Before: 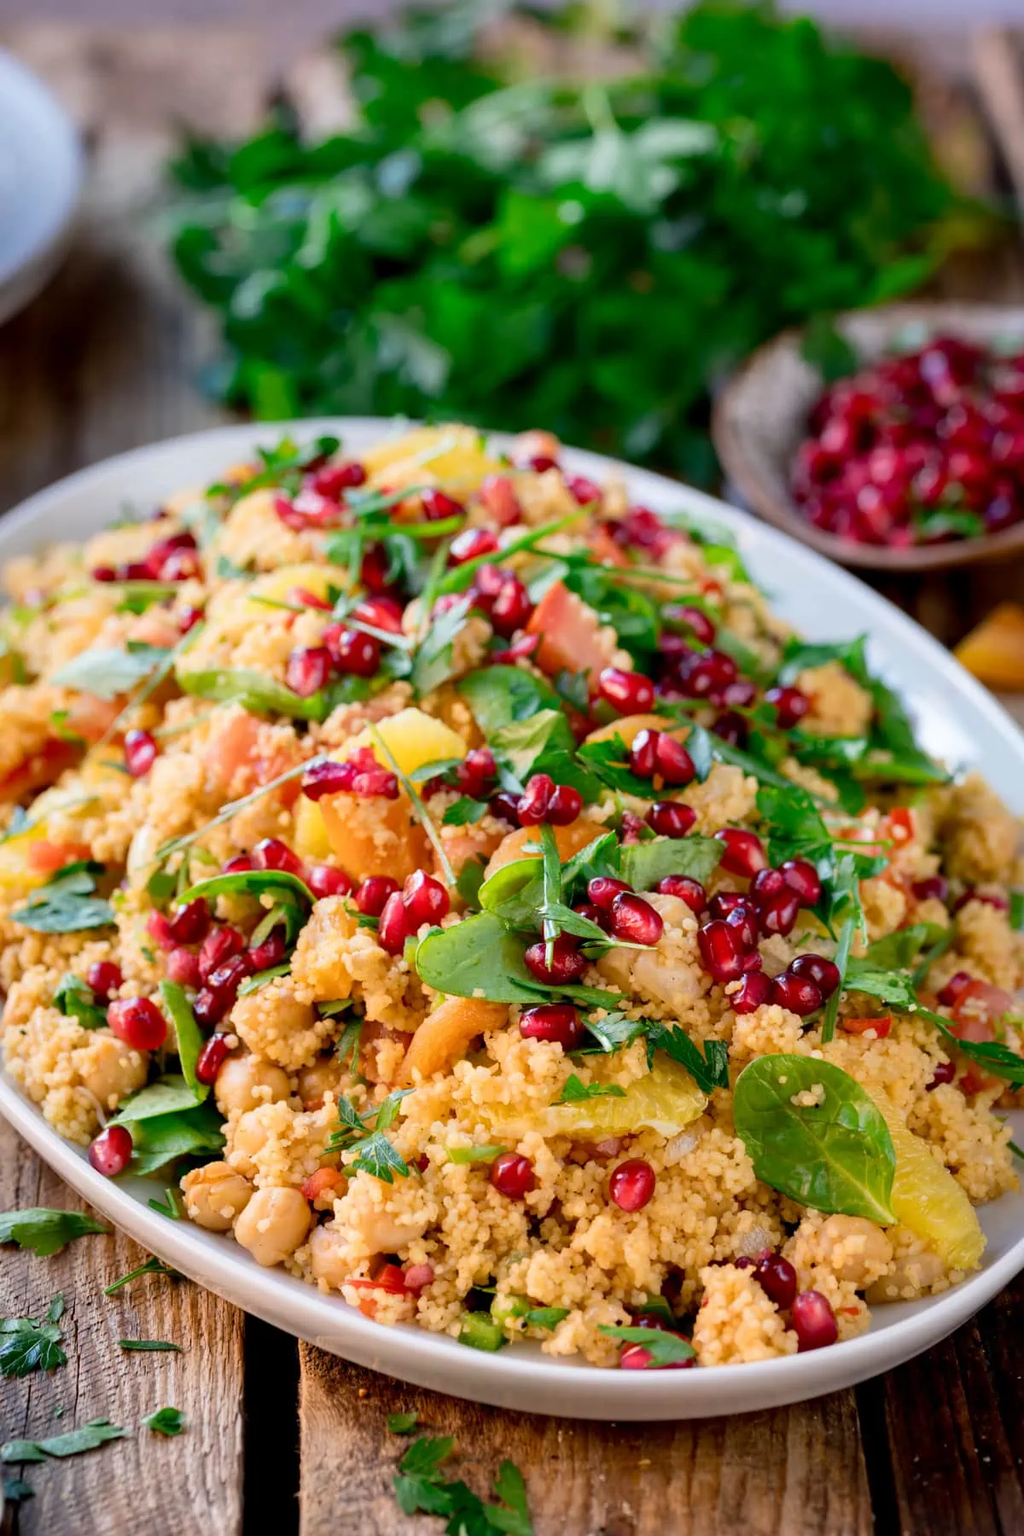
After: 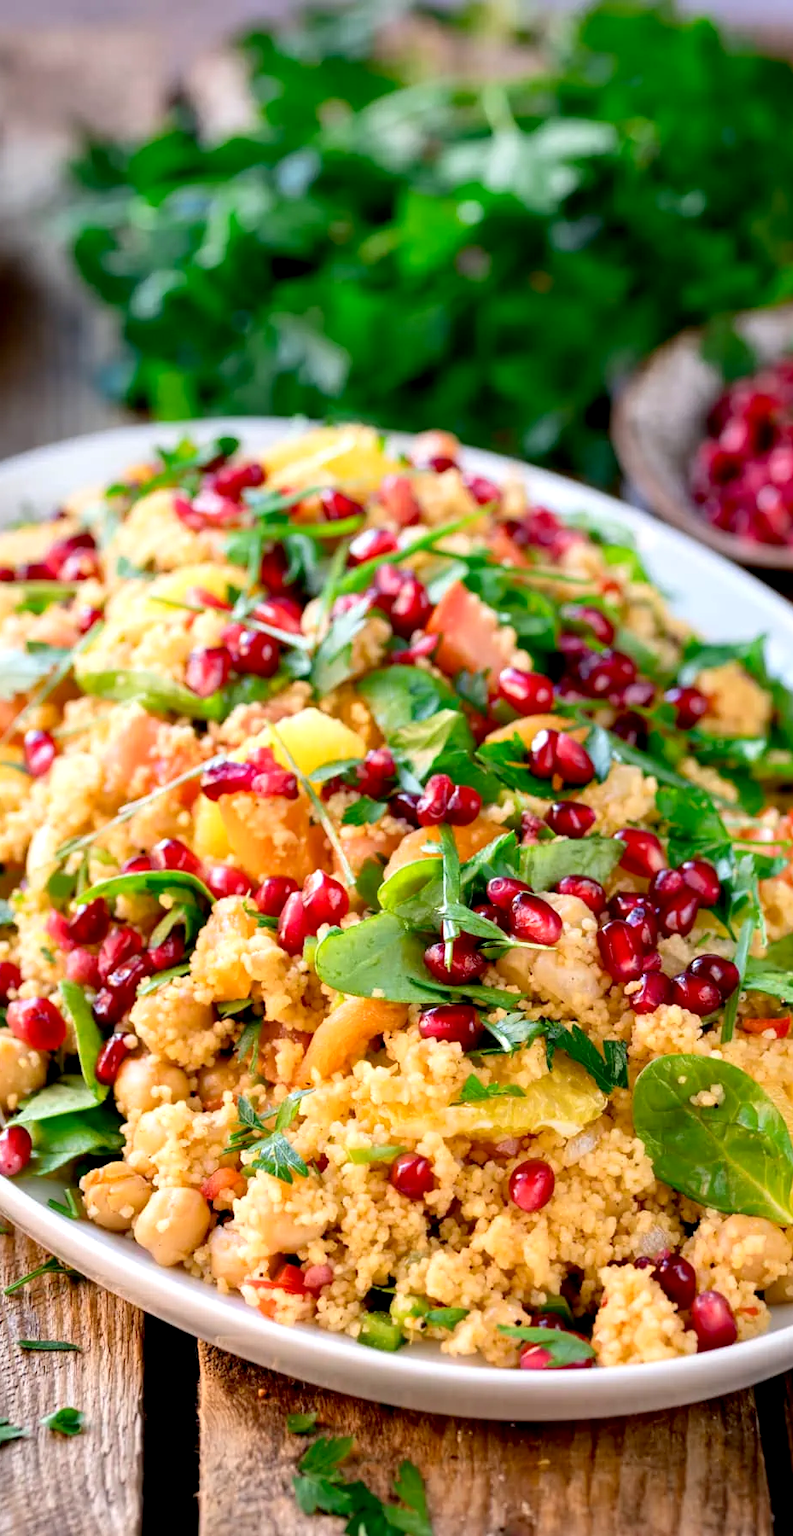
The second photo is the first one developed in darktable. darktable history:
exposure: black level correction 0.004, exposure 0.384 EV, compensate exposure bias true, compensate highlight preservation false
crop: left 9.891%, right 12.562%
